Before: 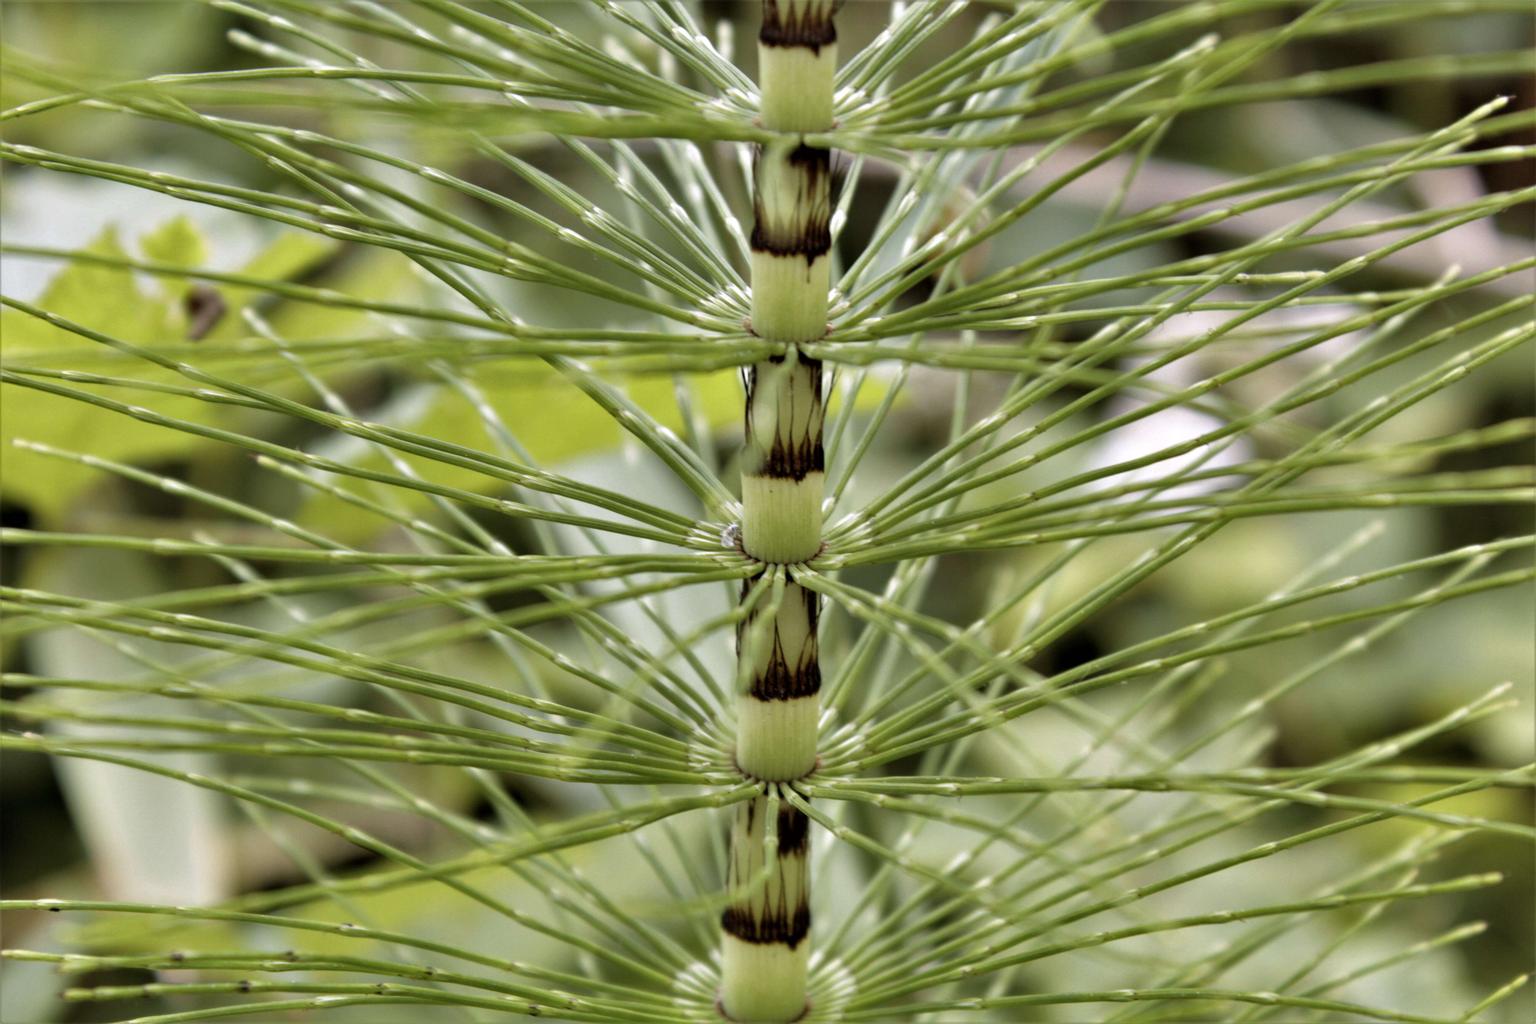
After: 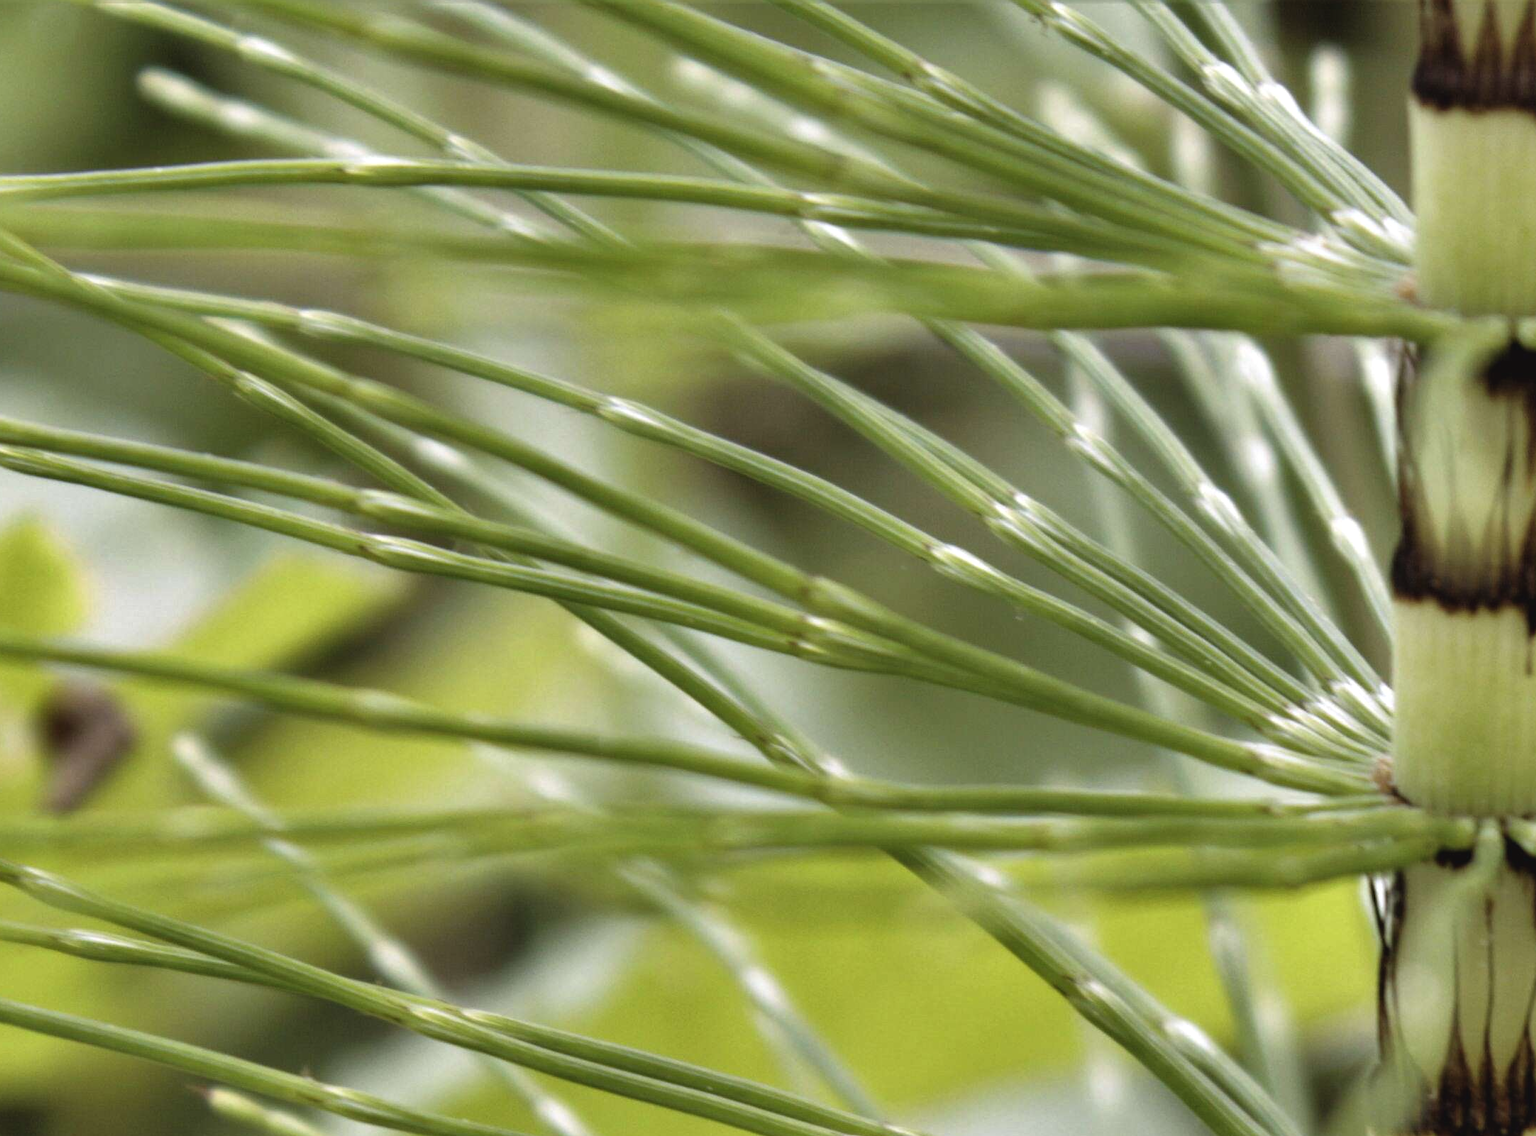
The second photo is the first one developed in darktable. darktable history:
crop and rotate: left 11.06%, top 0.113%, right 47.174%, bottom 53.518%
shadows and highlights: shadows 37.76, highlights -27.45, highlights color adjustment 0.431%, soften with gaussian
exposure: black level correction -0.004, exposure 0.047 EV, compensate highlight preservation false
